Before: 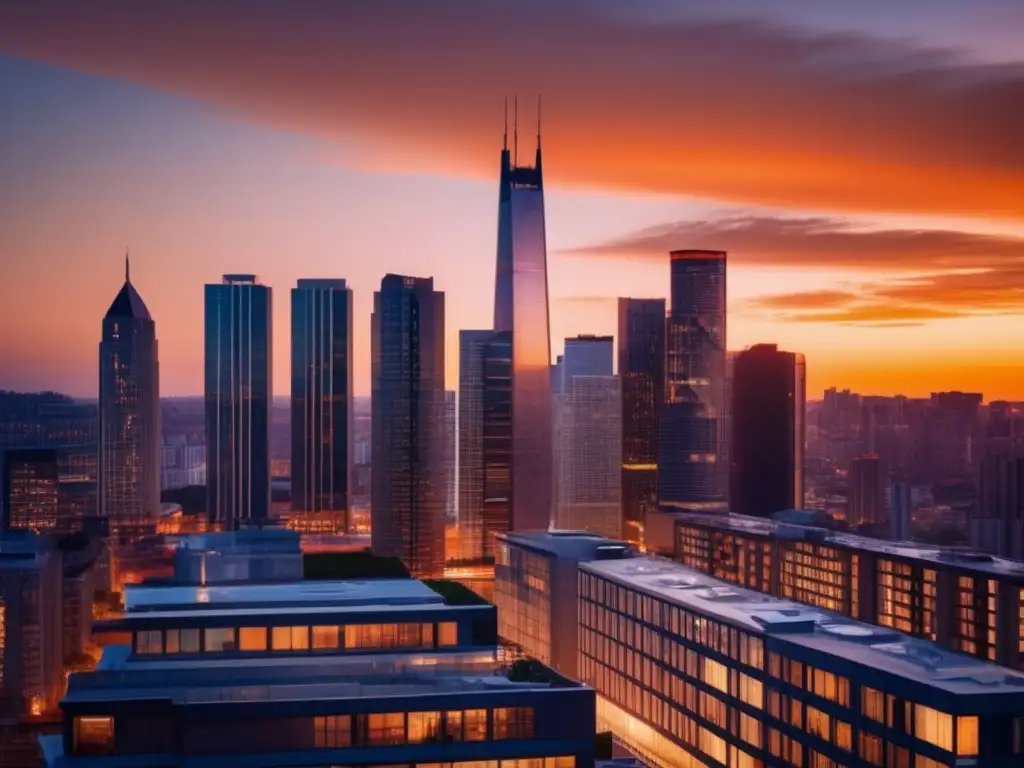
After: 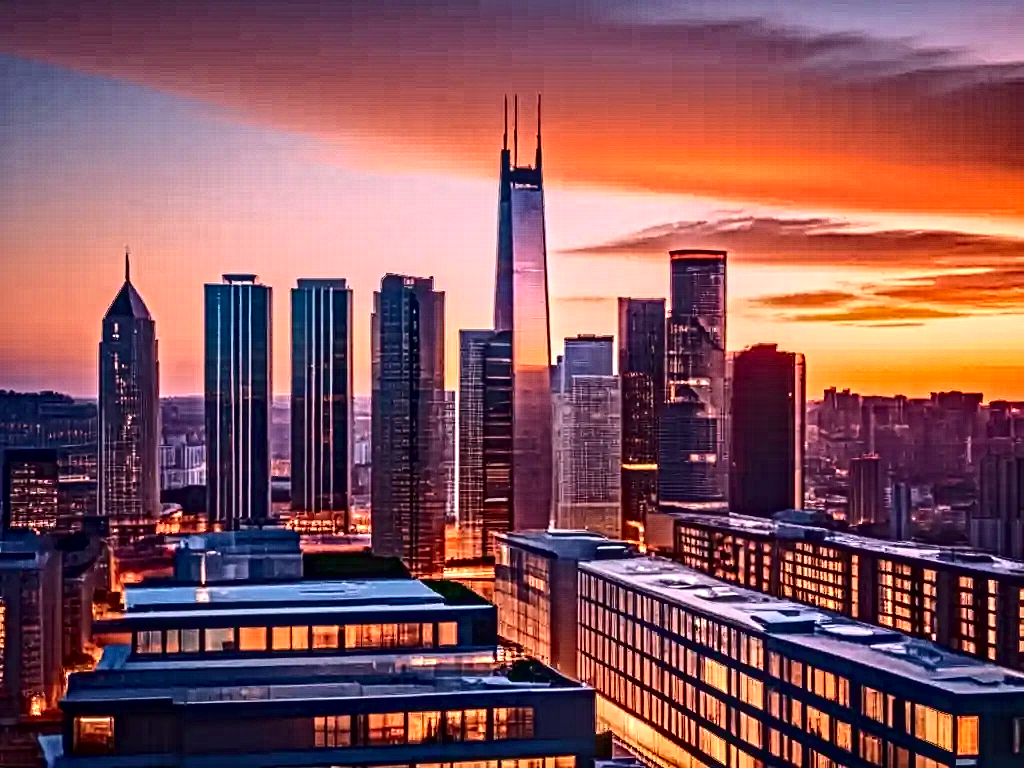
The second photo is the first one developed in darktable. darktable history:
exposure: exposure 0.164 EV, compensate highlight preservation false
tone curve: curves: ch0 [(0, 0) (0.234, 0.191) (0.48, 0.534) (0.608, 0.667) (0.725, 0.809) (0.864, 0.922) (1, 1)]; ch1 [(0, 0) (0.453, 0.43) (0.5, 0.5) (0.615, 0.649) (1, 1)]; ch2 [(0, 0) (0.5, 0.5) (0.586, 0.617) (1, 1)], color space Lab, independent channels, preserve colors none
local contrast: on, module defaults
contrast equalizer: octaves 7, y [[0.406, 0.494, 0.589, 0.753, 0.877, 0.999], [0.5 ×6], [0.5 ×6], [0 ×6], [0 ×6]]
